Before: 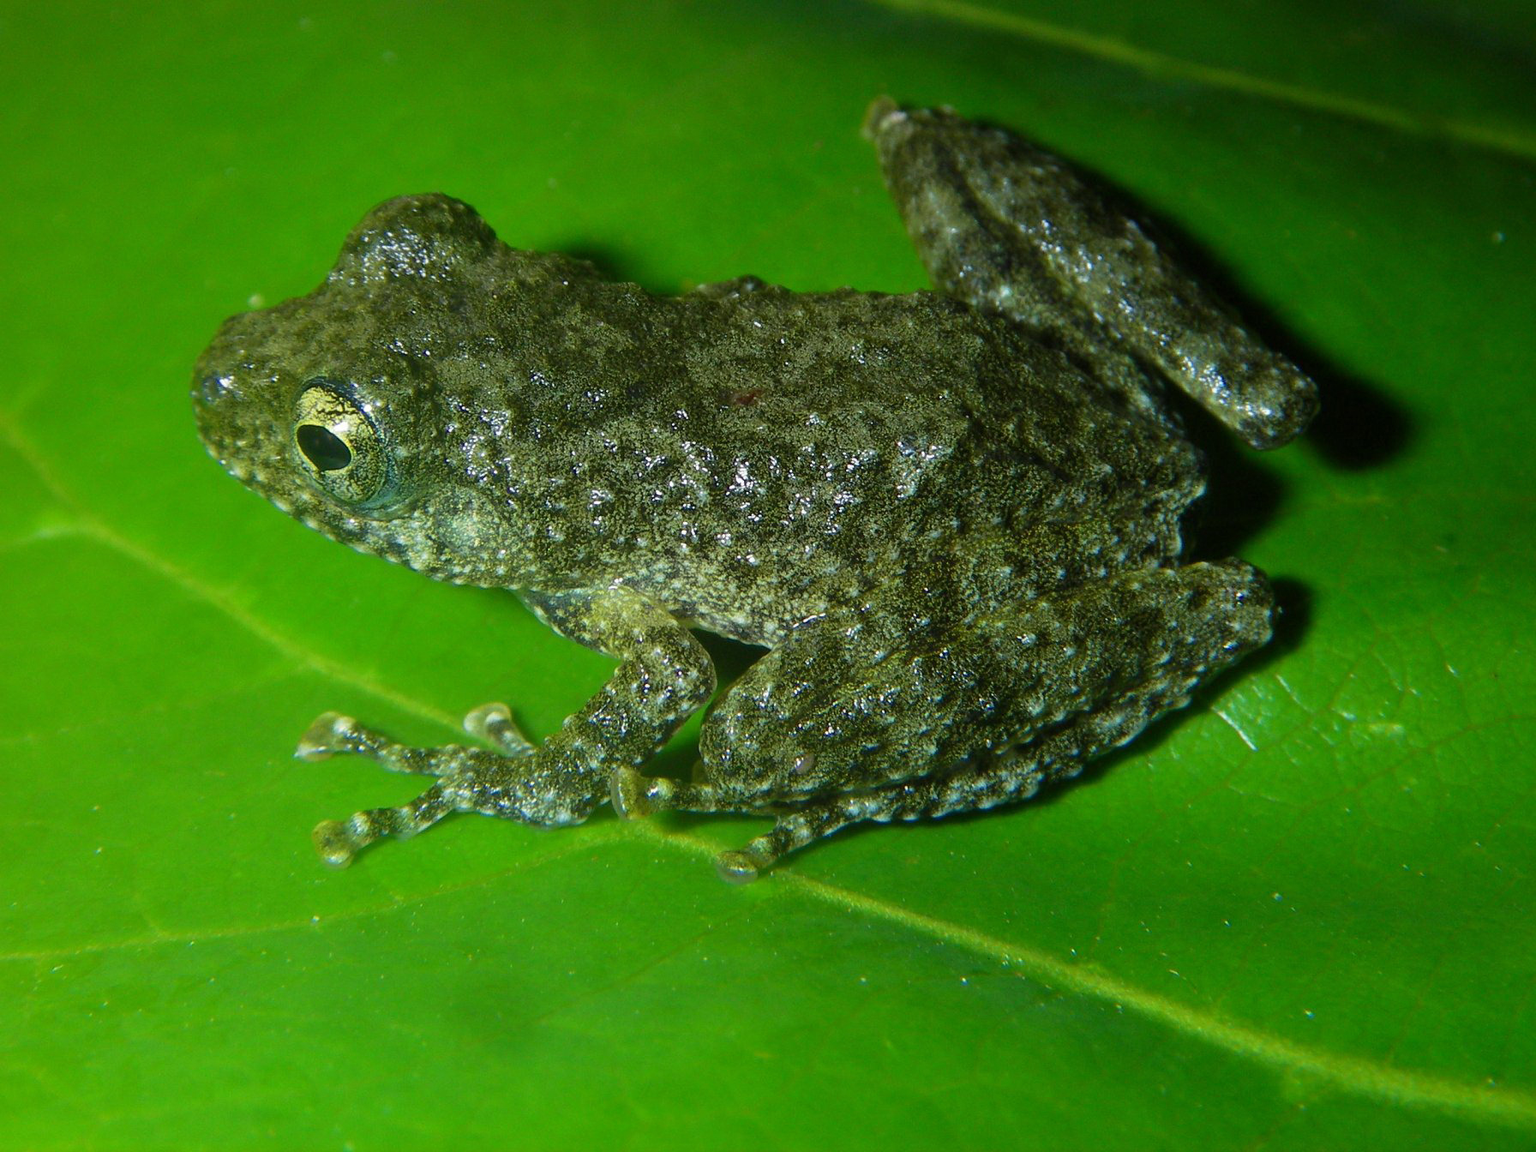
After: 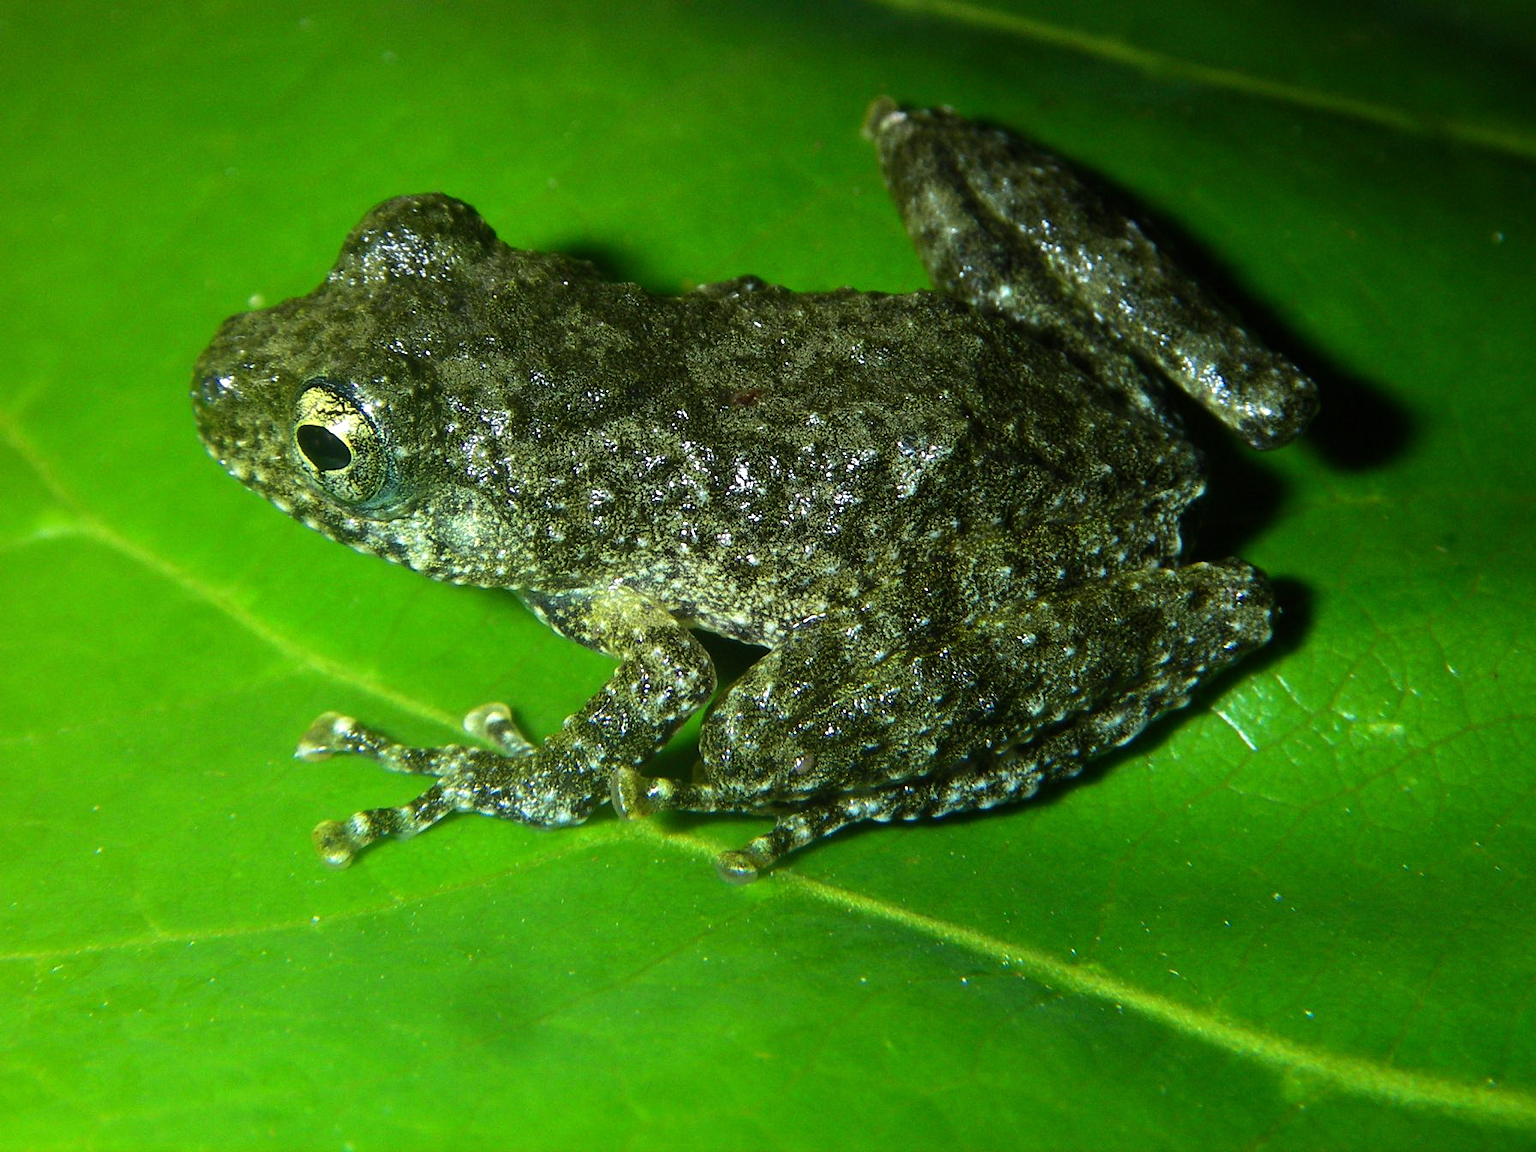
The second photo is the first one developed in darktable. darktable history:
tone equalizer: -8 EV -0.774 EV, -7 EV -0.73 EV, -6 EV -0.574 EV, -5 EV -0.392 EV, -3 EV 0.404 EV, -2 EV 0.6 EV, -1 EV 0.686 EV, +0 EV 0.77 EV, edges refinement/feathering 500, mask exposure compensation -1.57 EV, preserve details no
